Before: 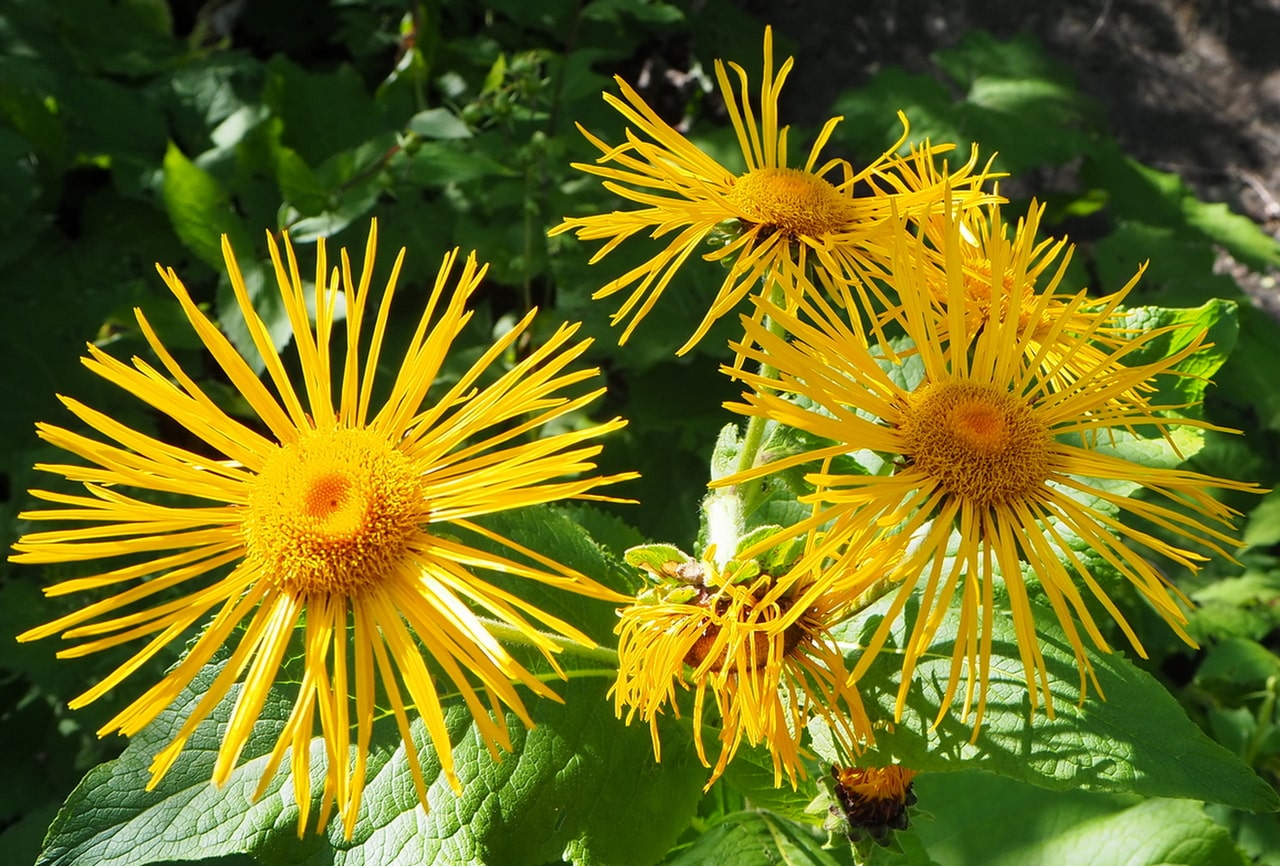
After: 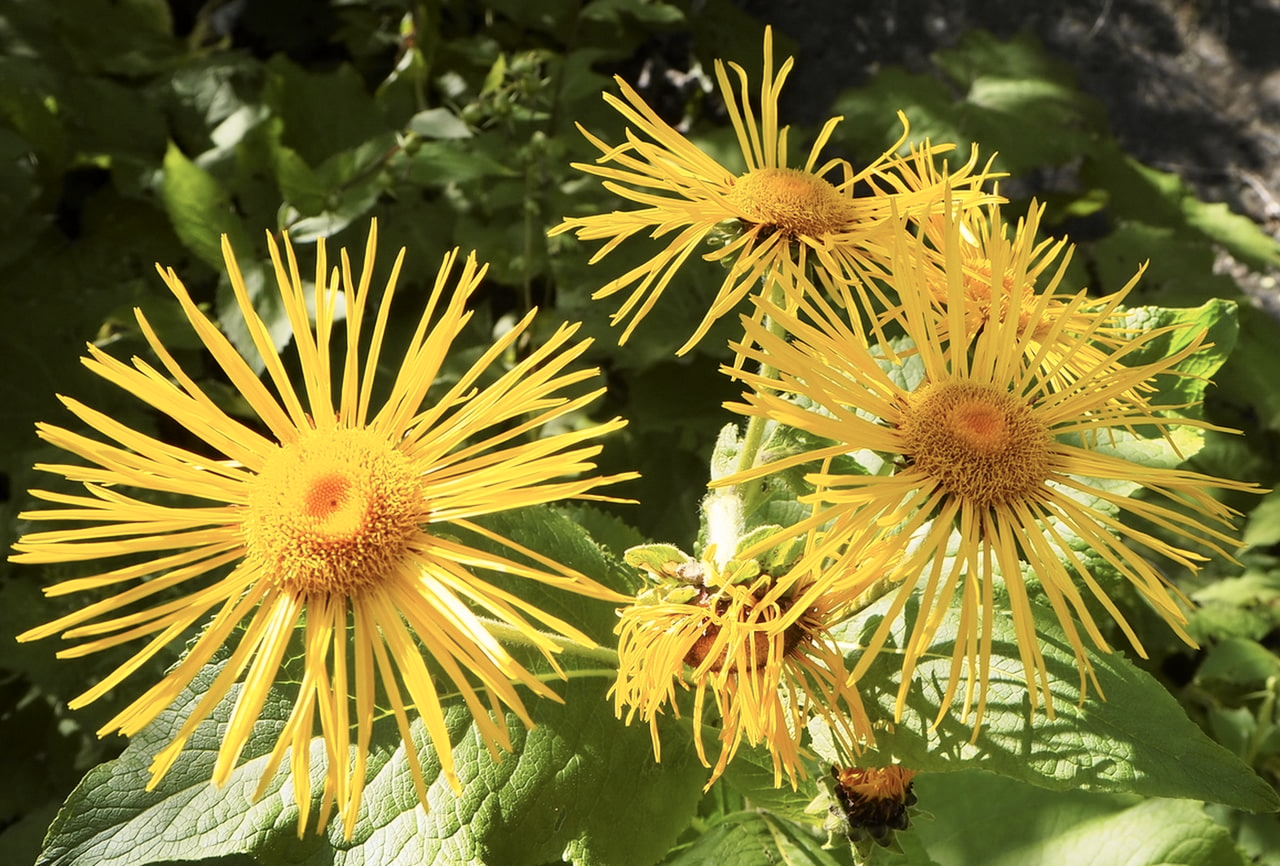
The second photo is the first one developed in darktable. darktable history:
tone curve: curves: ch0 [(0, 0) (0.765, 0.816) (1, 1)]; ch1 [(0, 0) (0.425, 0.464) (0.5, 0.5) (0.531, 0.522) (0.588, 0.575) (0.994, 0.939)]; ch2 [(0, 0) (0.398, 0.435) (0.455, 0.481) (0.501, 0.504) (0.529, 0.544) (0.584, 0.585) (1, 0.911)], color space Lab, independent channels
